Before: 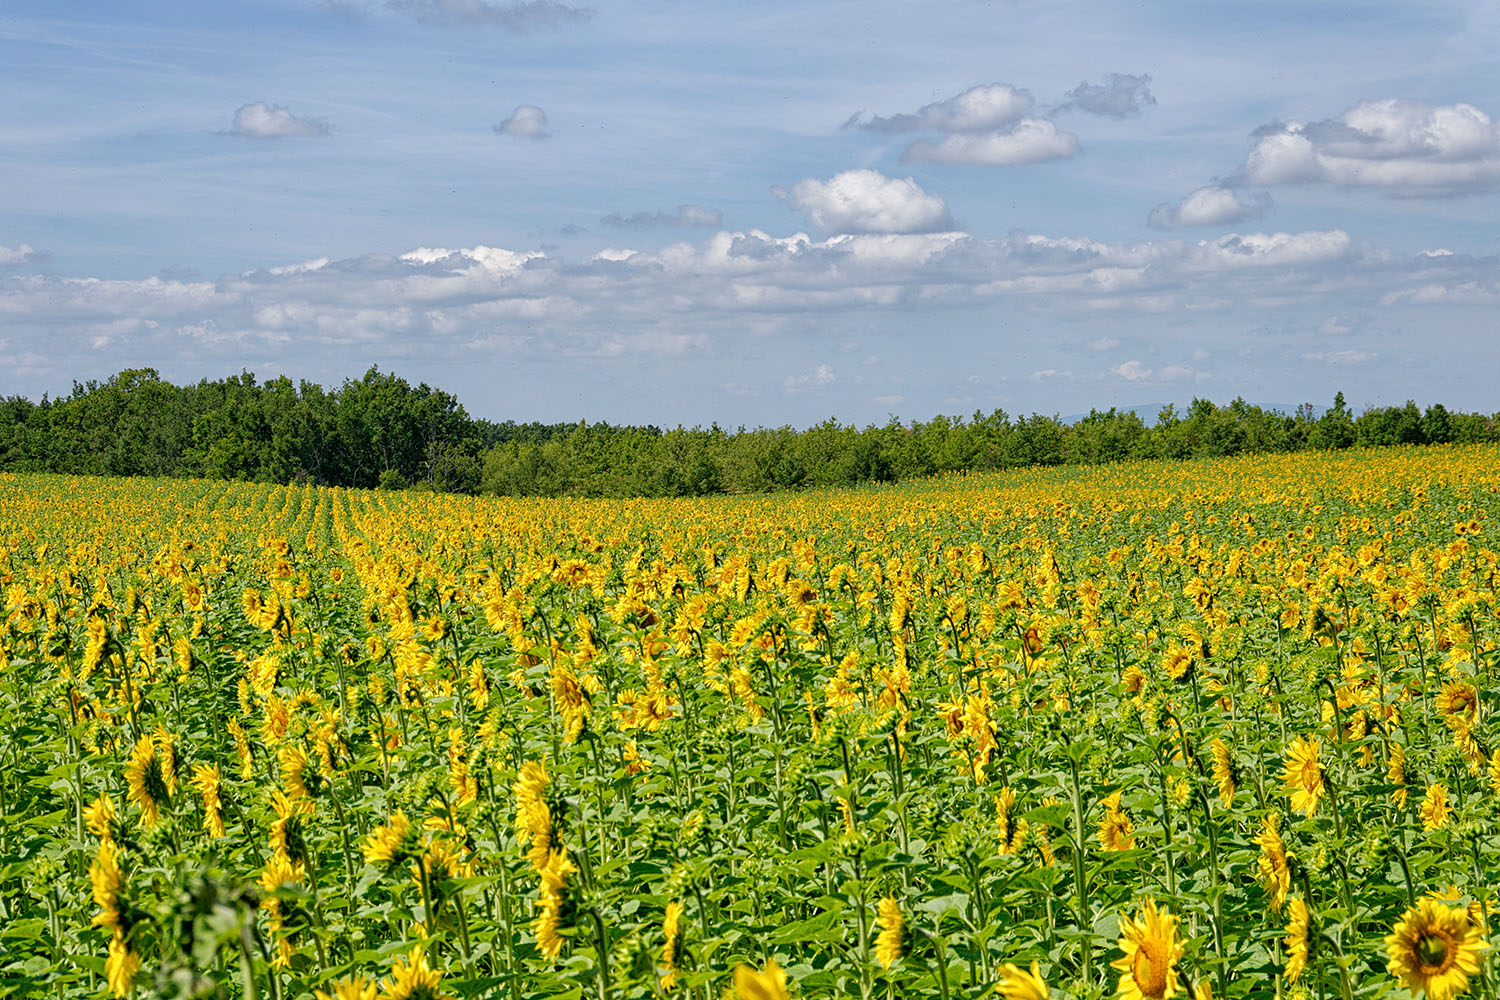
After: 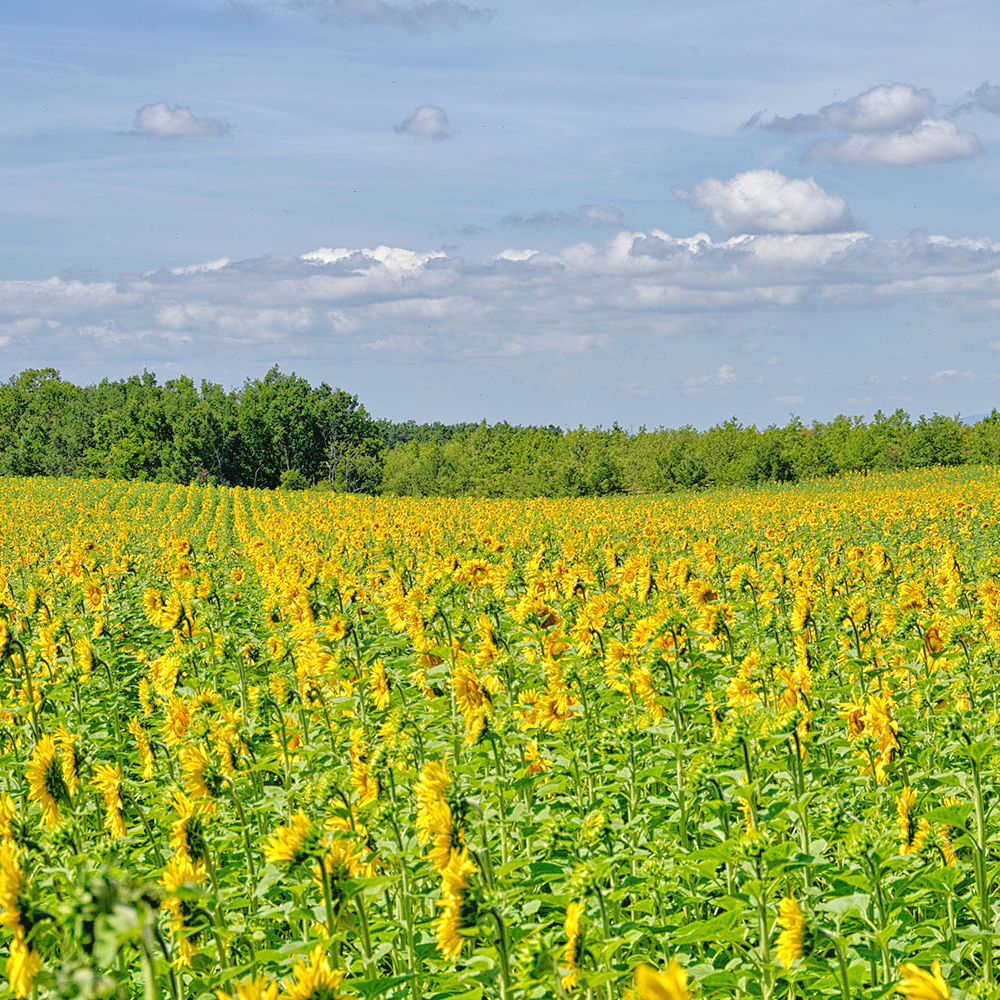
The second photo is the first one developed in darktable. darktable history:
tone equalizer: -7 EV 0.15 EV, -6 EV 0.6 EV, -5 EV 1.15 EV, -4 EV 1.33 EV, -3 EV 1.15 EV, -2 EV 0.6 EV, -1 EV 0.15 EV, mask exposure compensation -0.5 EV
crop and rotate: left 6.617%, right 26.717%
contrast equalizer: octaves 7, y [[0.6 ×6], [0.55 ×6], [0 ×6], [0 ×6], [0 ×6]], mix -0.2
